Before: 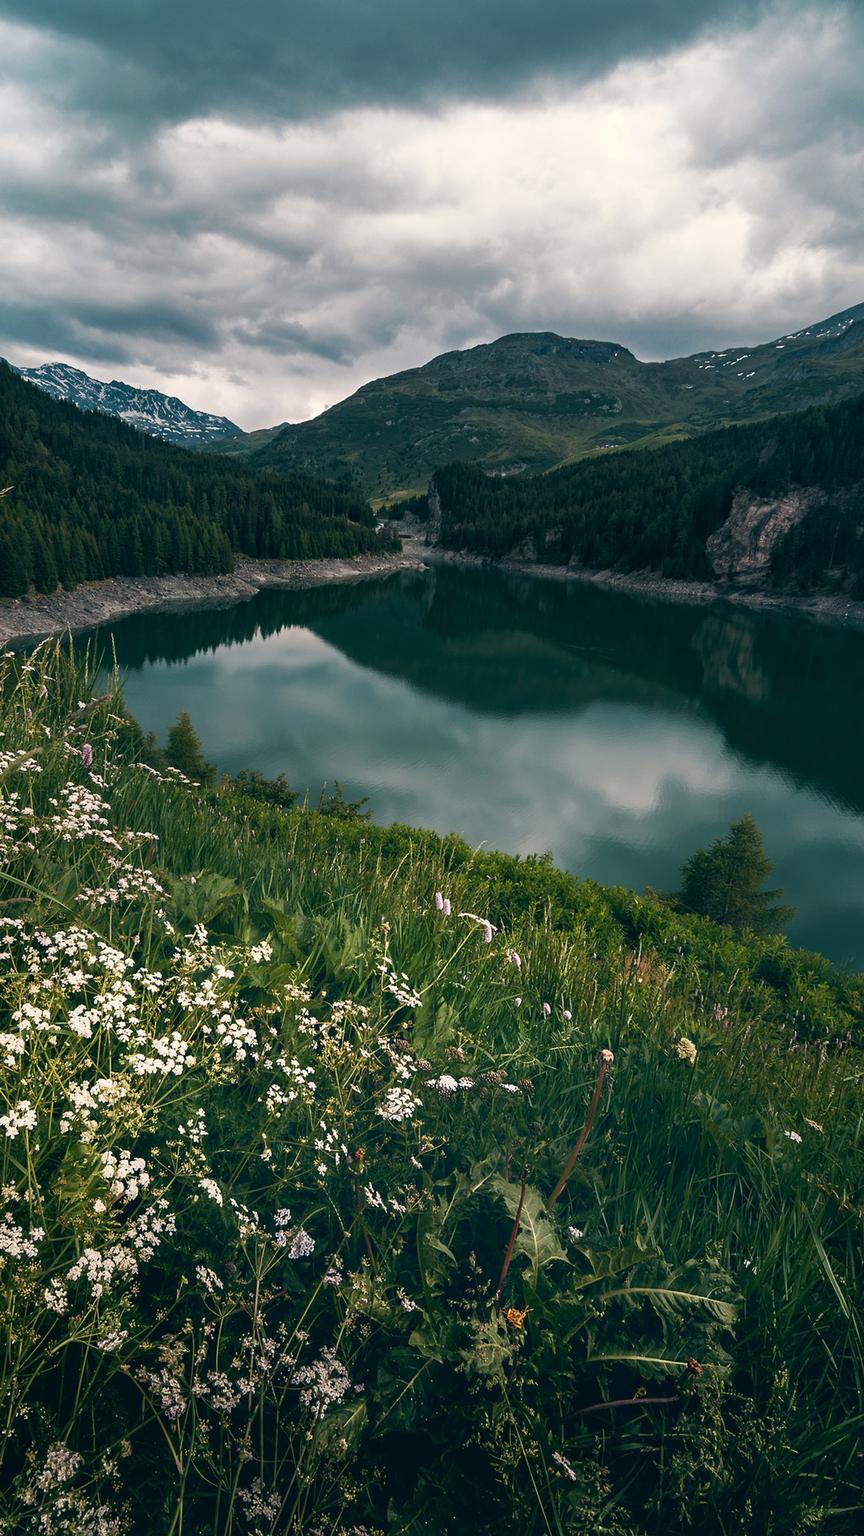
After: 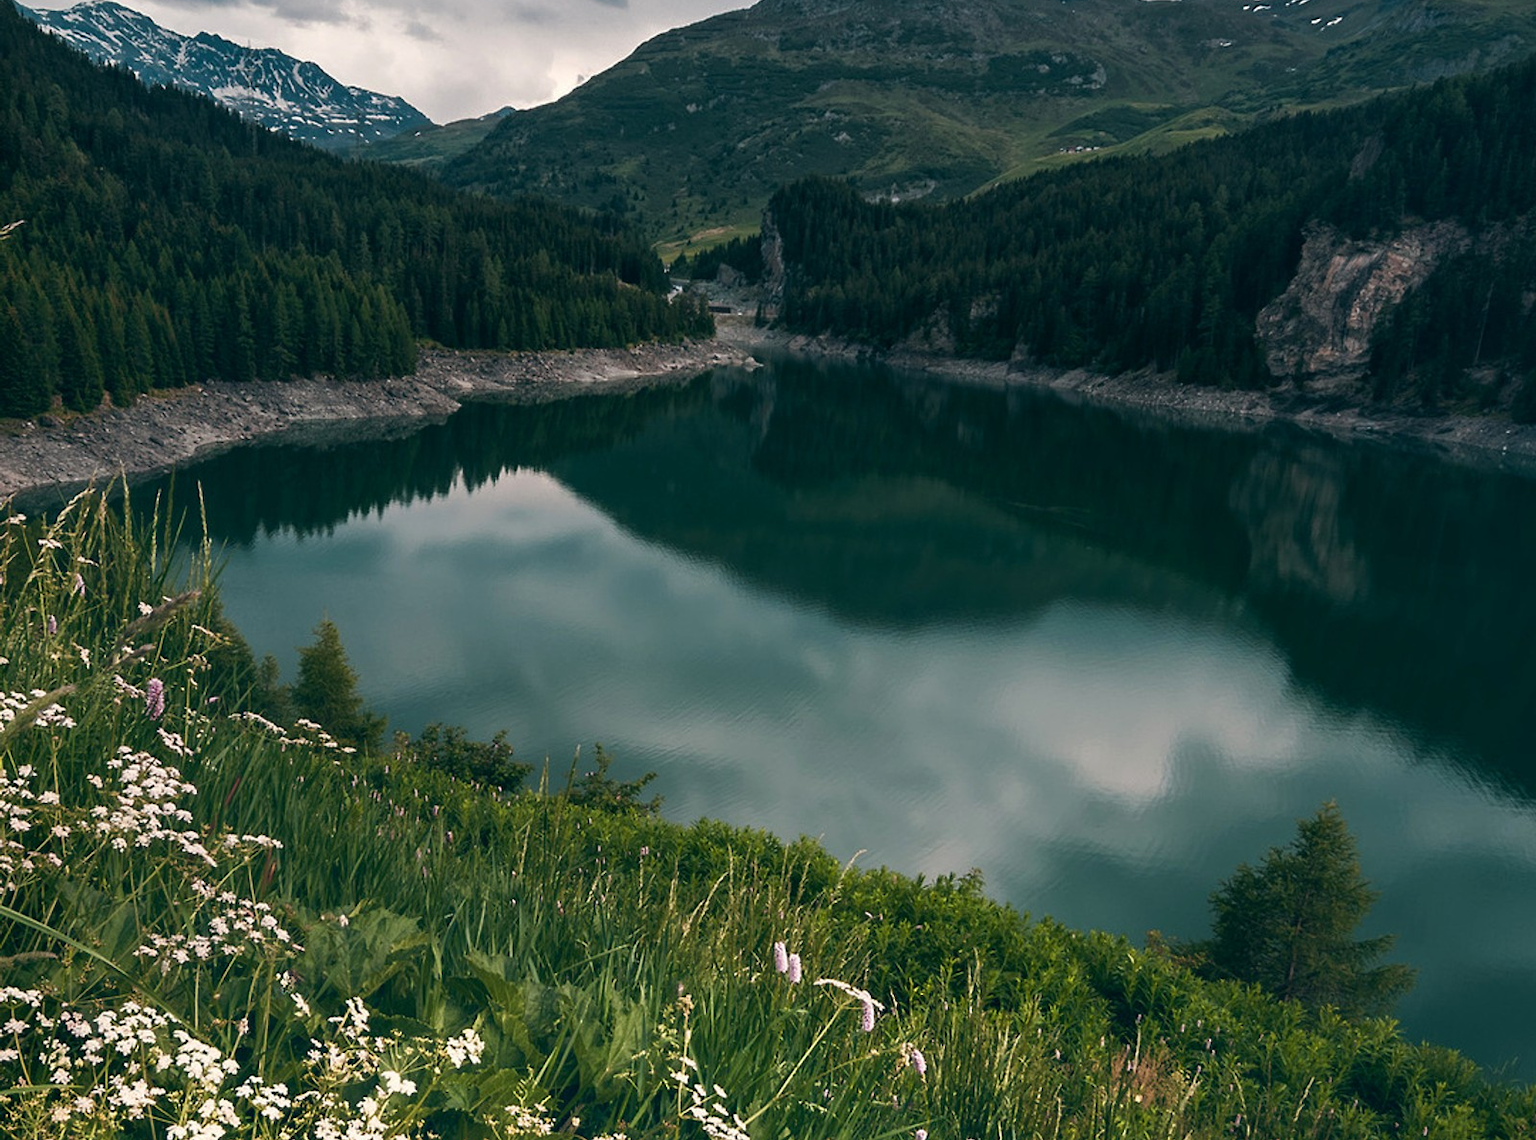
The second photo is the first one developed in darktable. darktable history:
crop and rotate: top 23.621%, bottom 34.591%
sharpen: radius 2.859, amount 0.856, threshold 47.446
